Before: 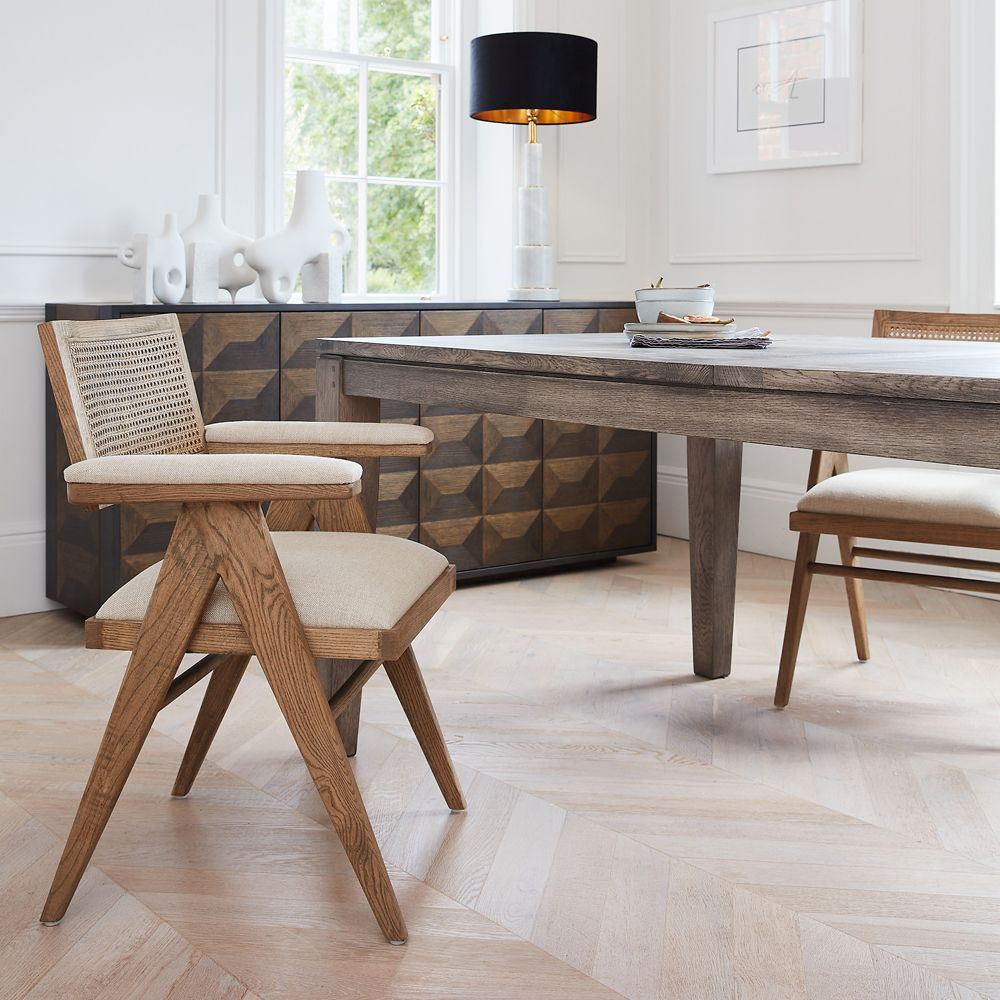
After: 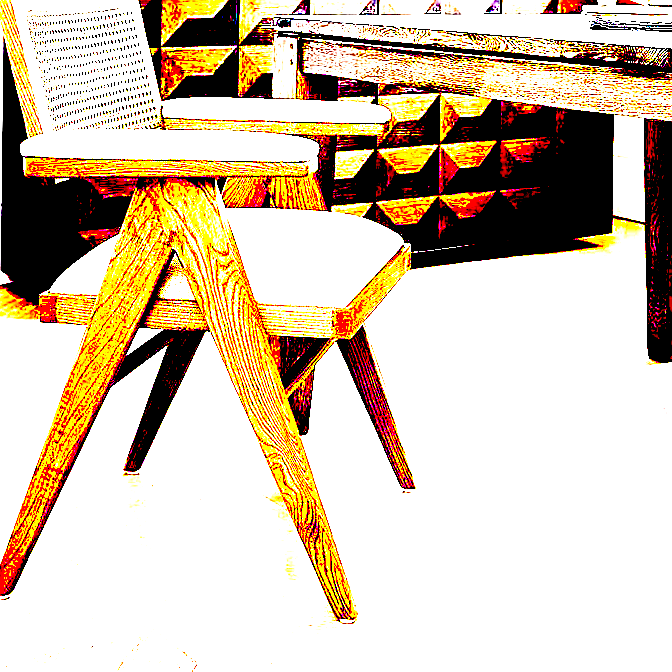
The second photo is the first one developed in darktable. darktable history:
exposure: black level correction 0.1, exposure 3 EV, compensate highlight preservation false
sharpen: radius 1.4, amount 1.25, threshold 0.7
crop and rotate: angle -0.82°, left 3.85%, top 31.828%, right 27.992%
